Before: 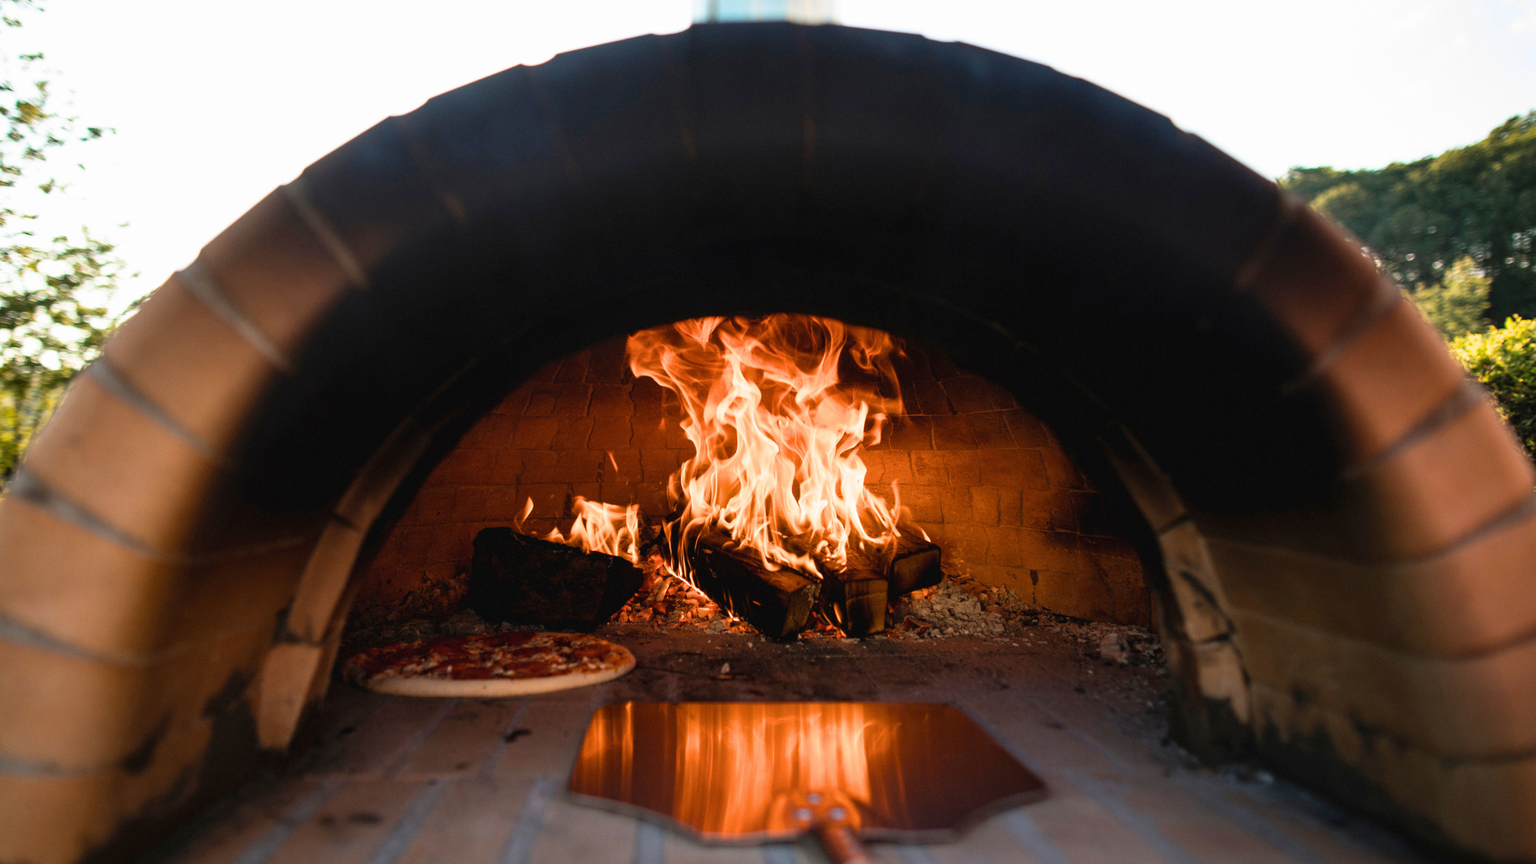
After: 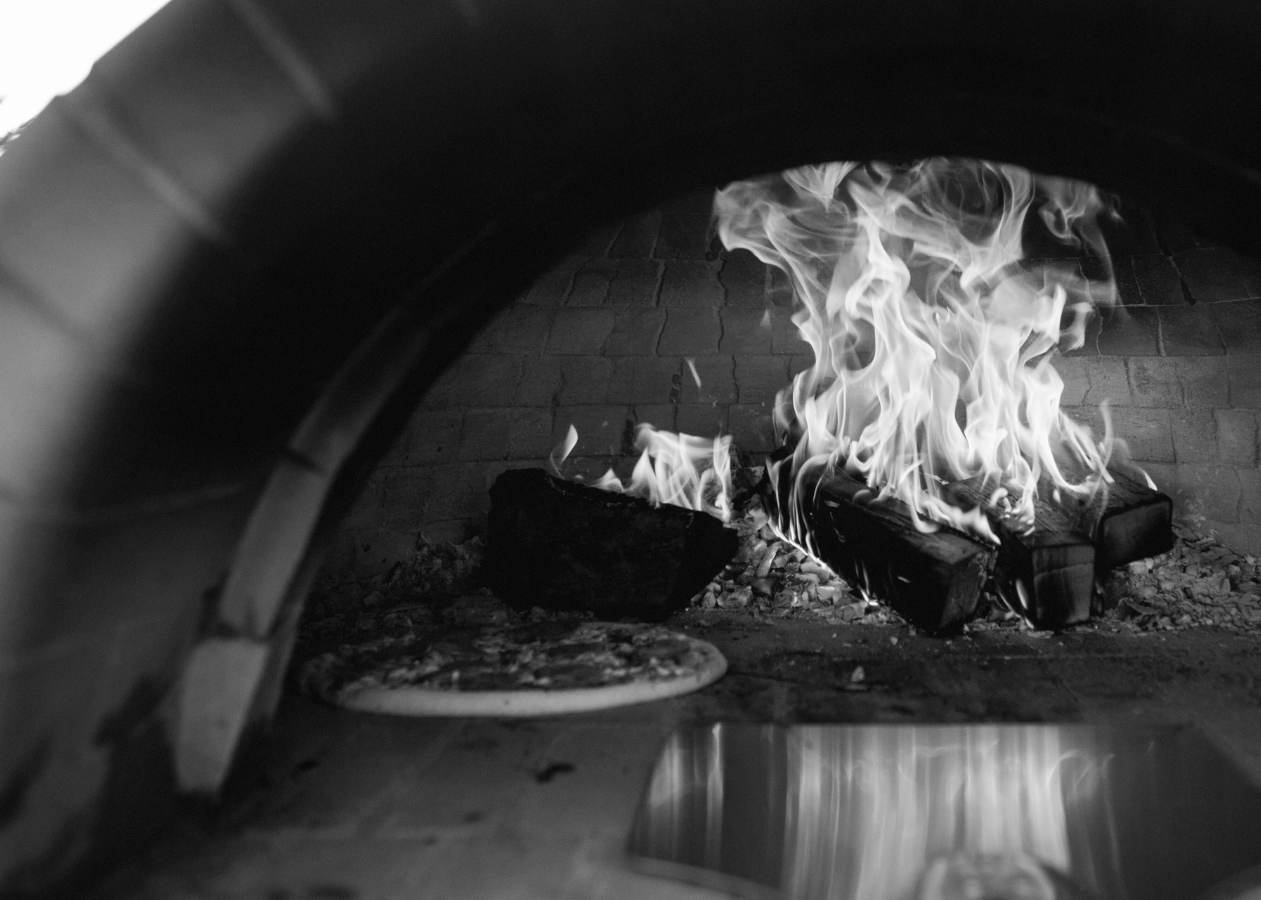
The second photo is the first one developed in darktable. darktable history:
monochrome: a 2.21, b -1.33, size 2.2
crop: left 8.966%, top 23.852%, right 34.699%, bottom 4.703%
